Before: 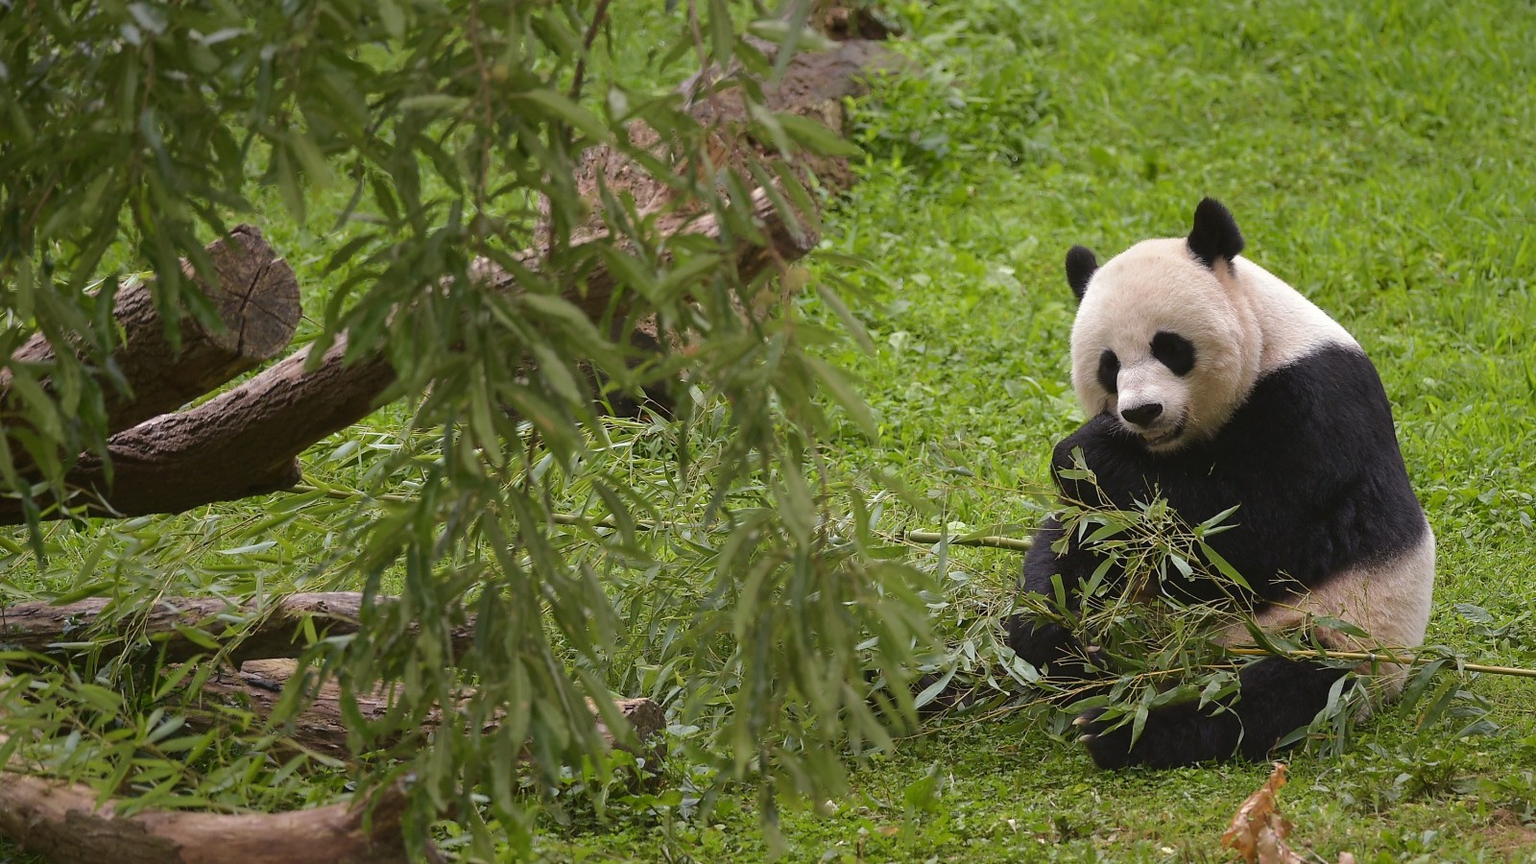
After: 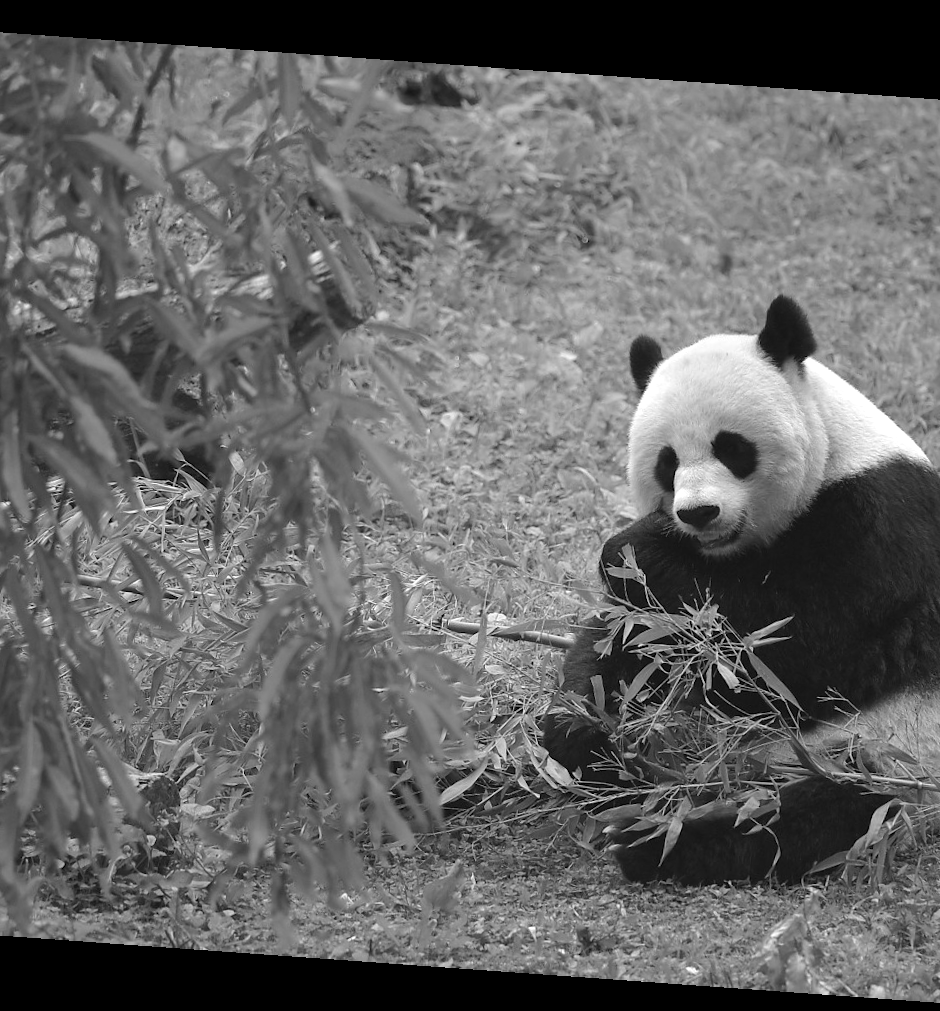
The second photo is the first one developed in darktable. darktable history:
crop: left 31.458%, top 0%, right 11.876%
rotate and perspective: rotation 4.1°, automatic cropping off
exposure: exposure 0.236 EV, compensate highlight preservation false
monochrome: a 1.94, b -0.638
